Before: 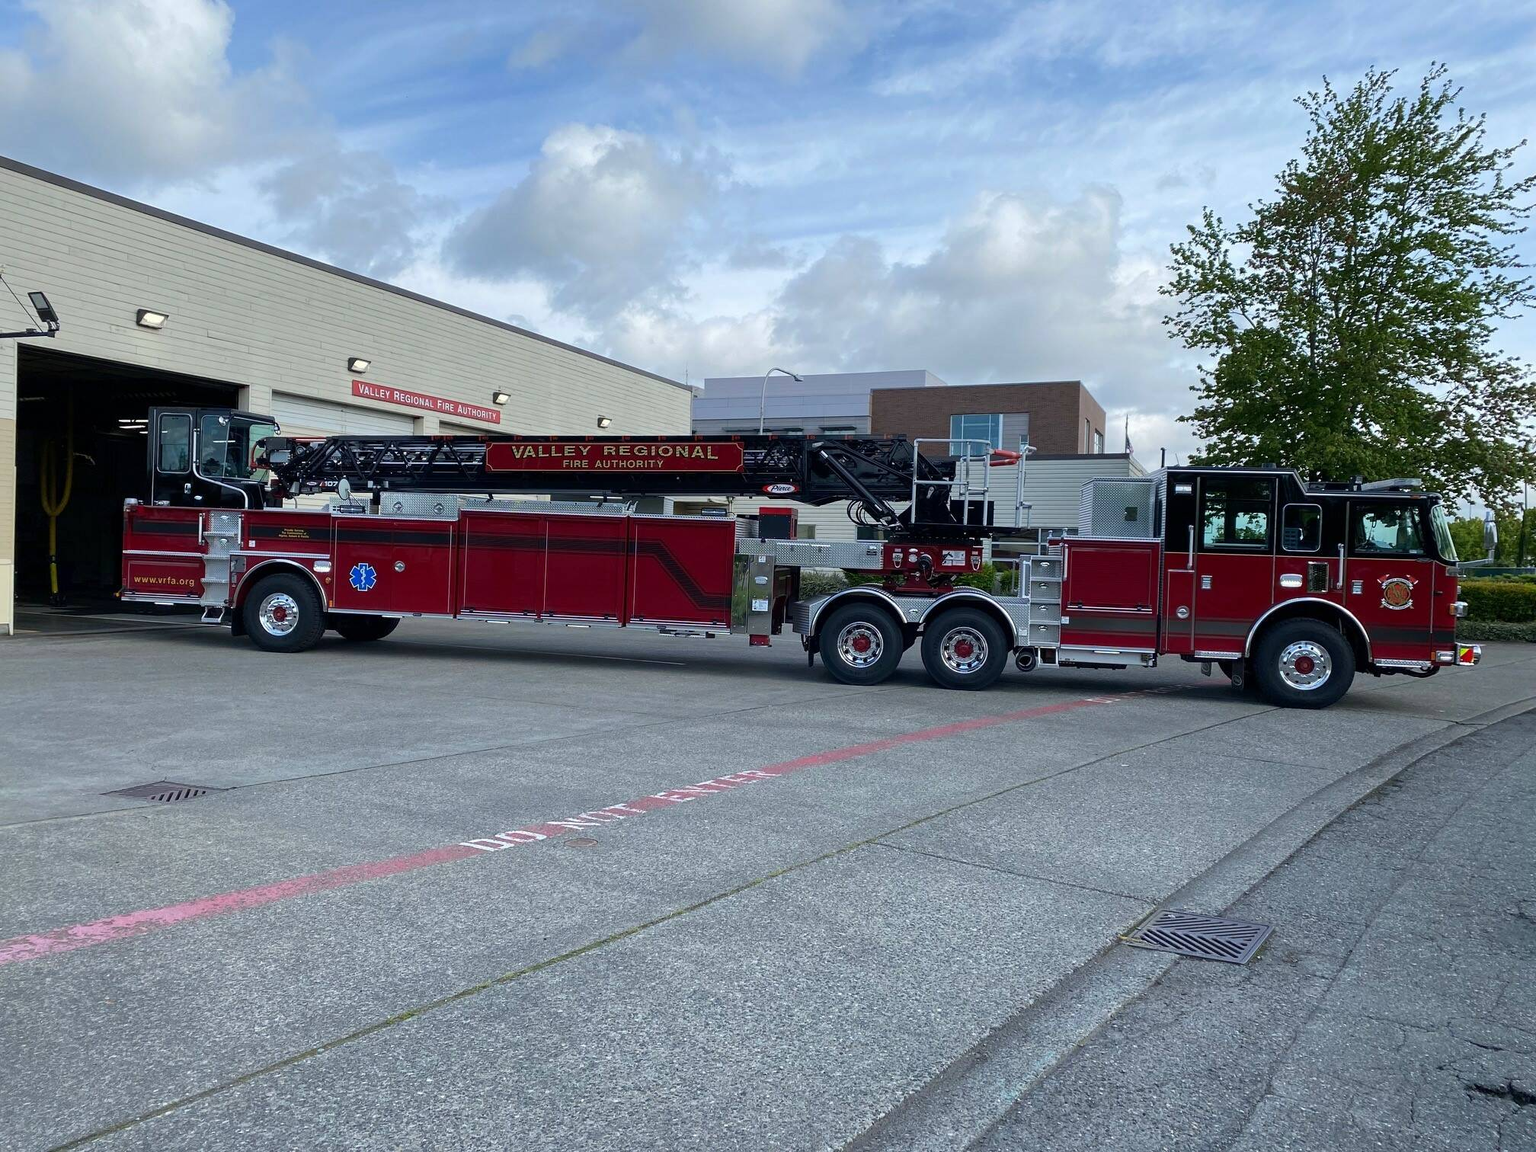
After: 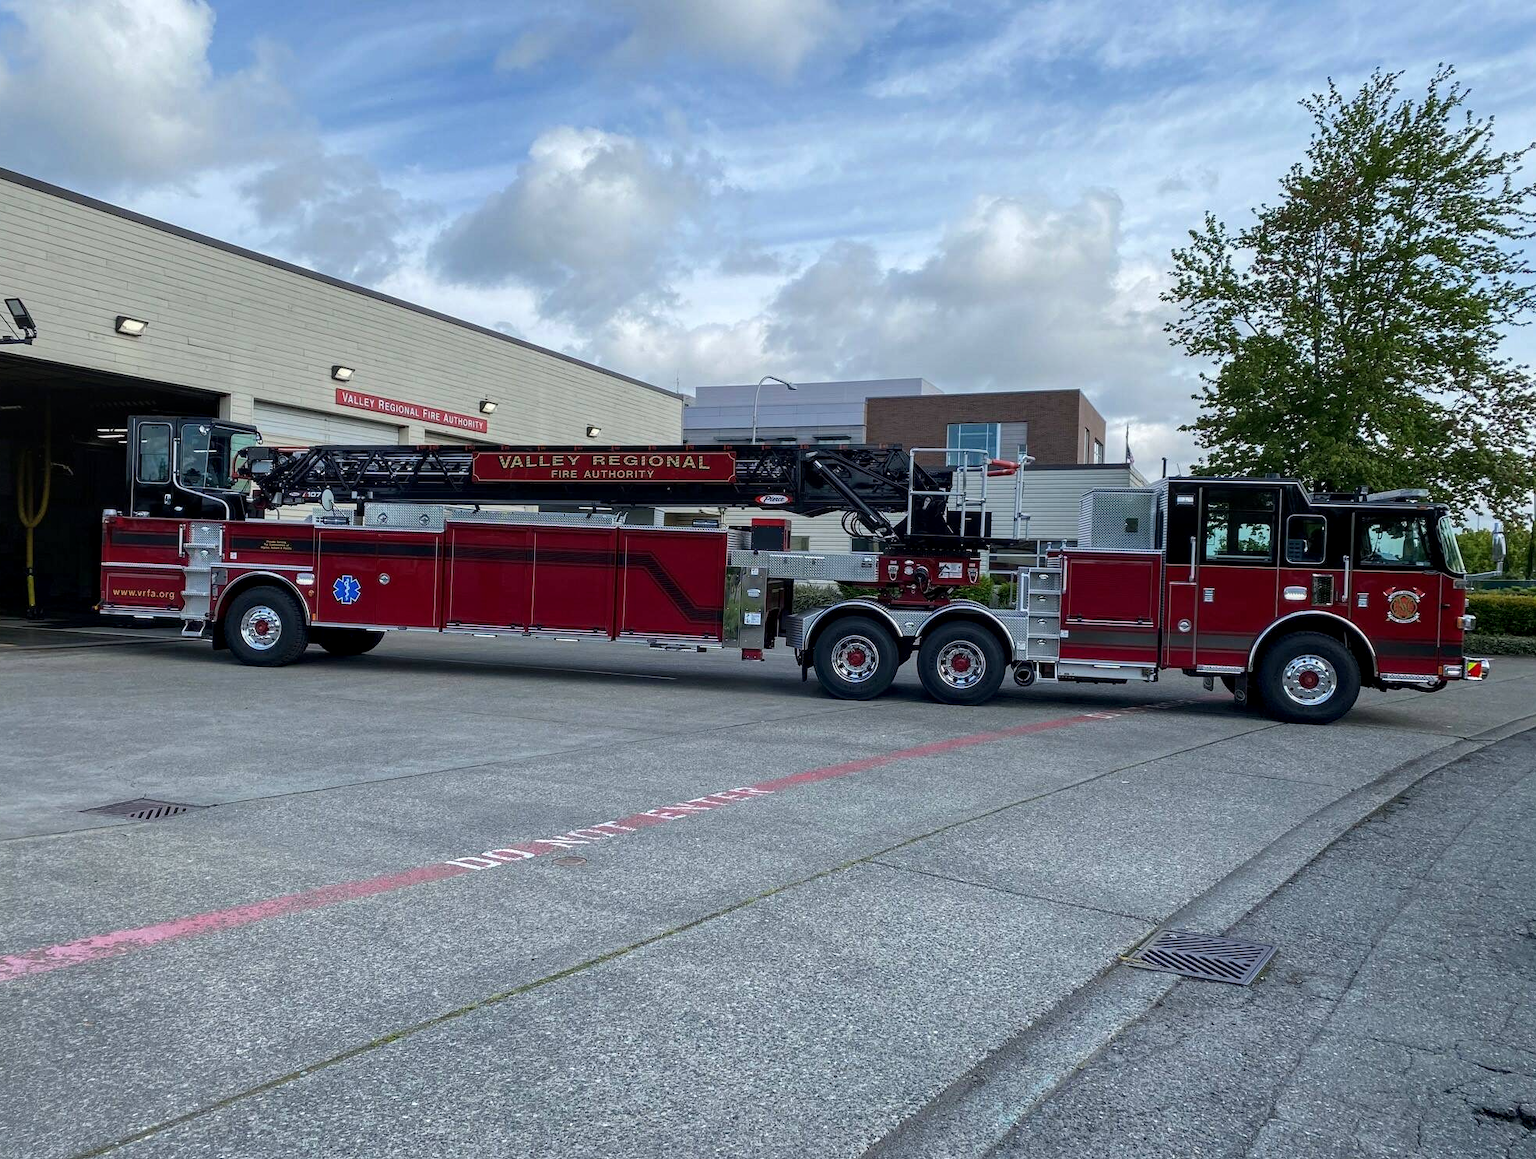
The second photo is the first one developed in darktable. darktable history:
crop and rotate: left 1.554%, right 0.577%, bottom 1.393%
local contrast: on, module defaults
